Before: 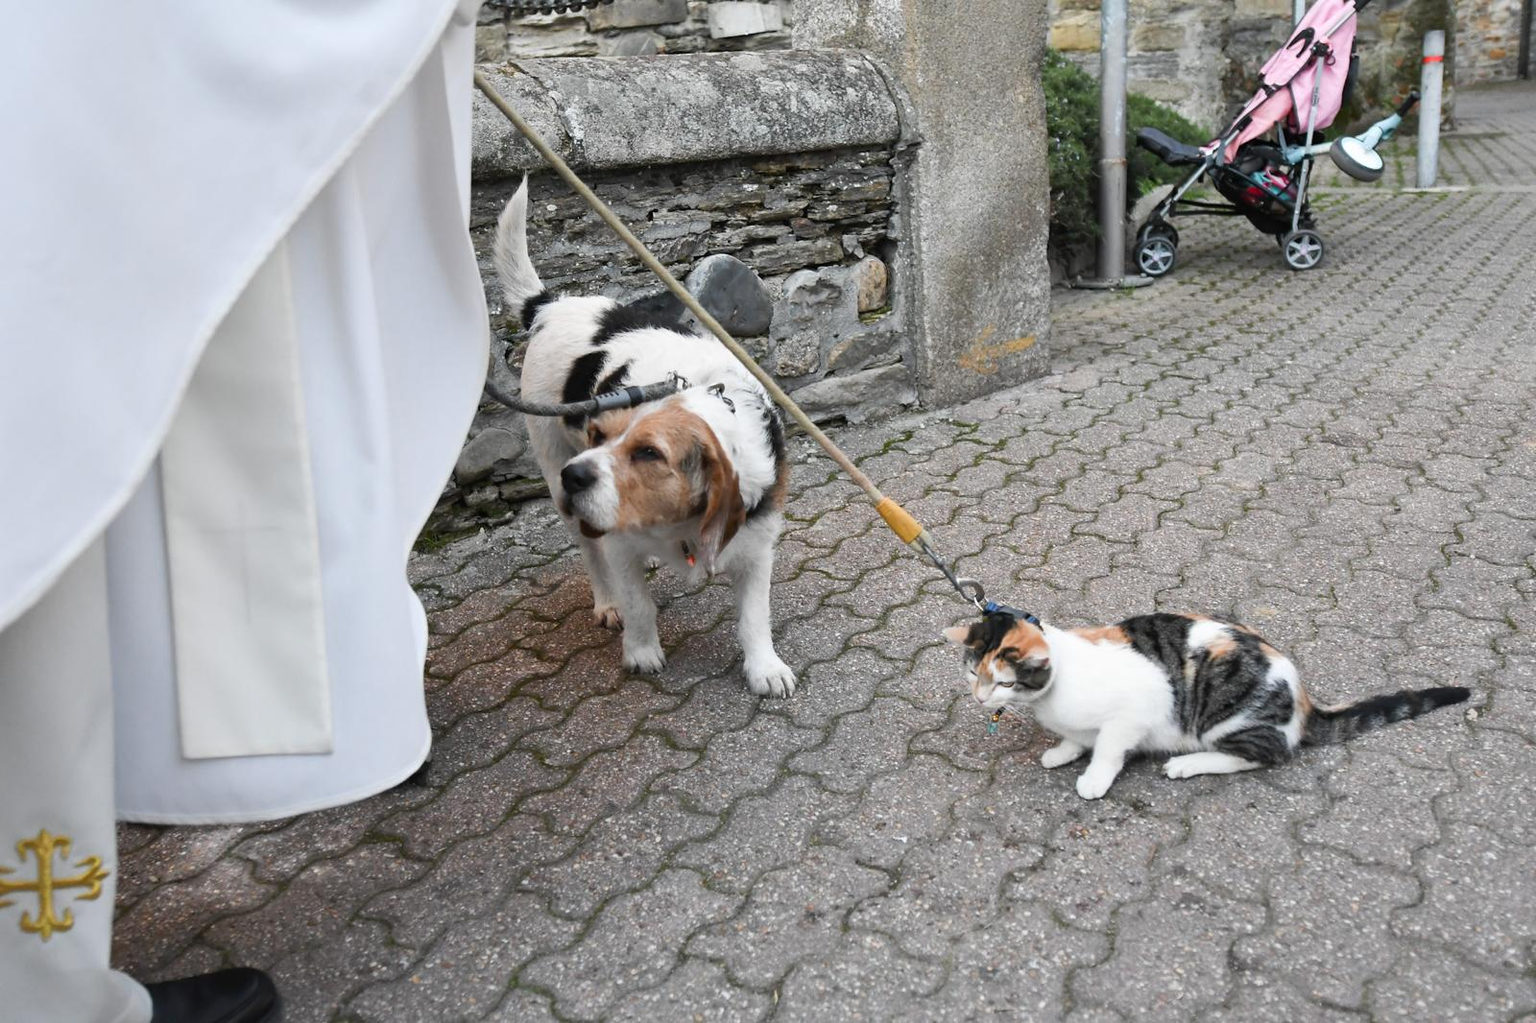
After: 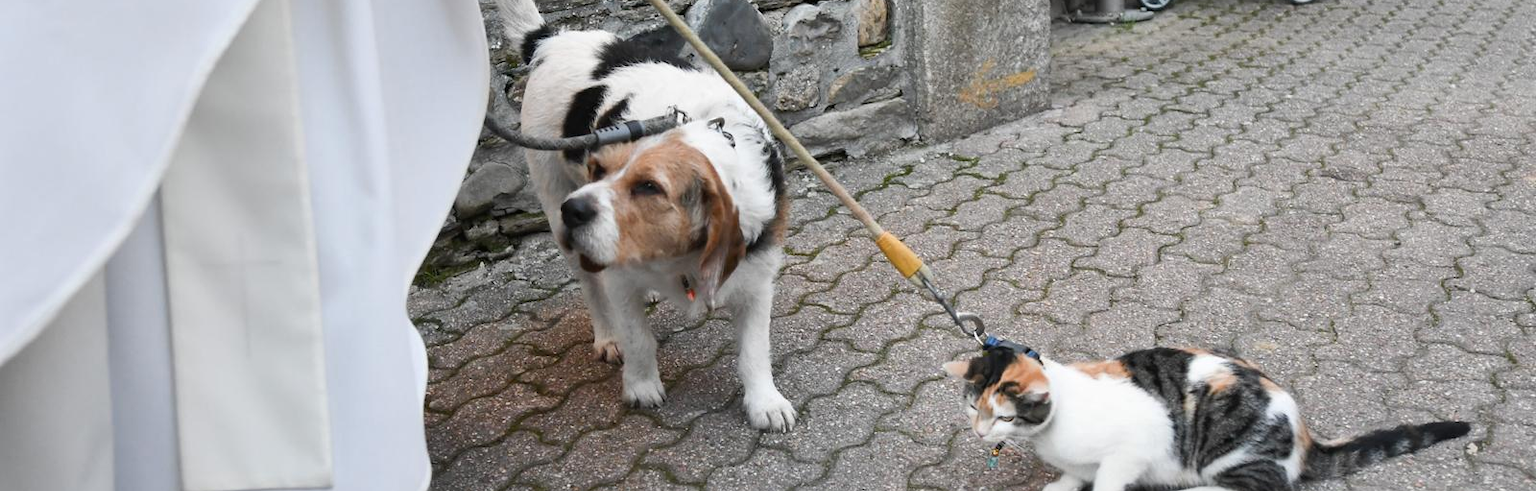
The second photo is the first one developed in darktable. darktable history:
crop and rotate: top 25.995%, bottom 25.894%
